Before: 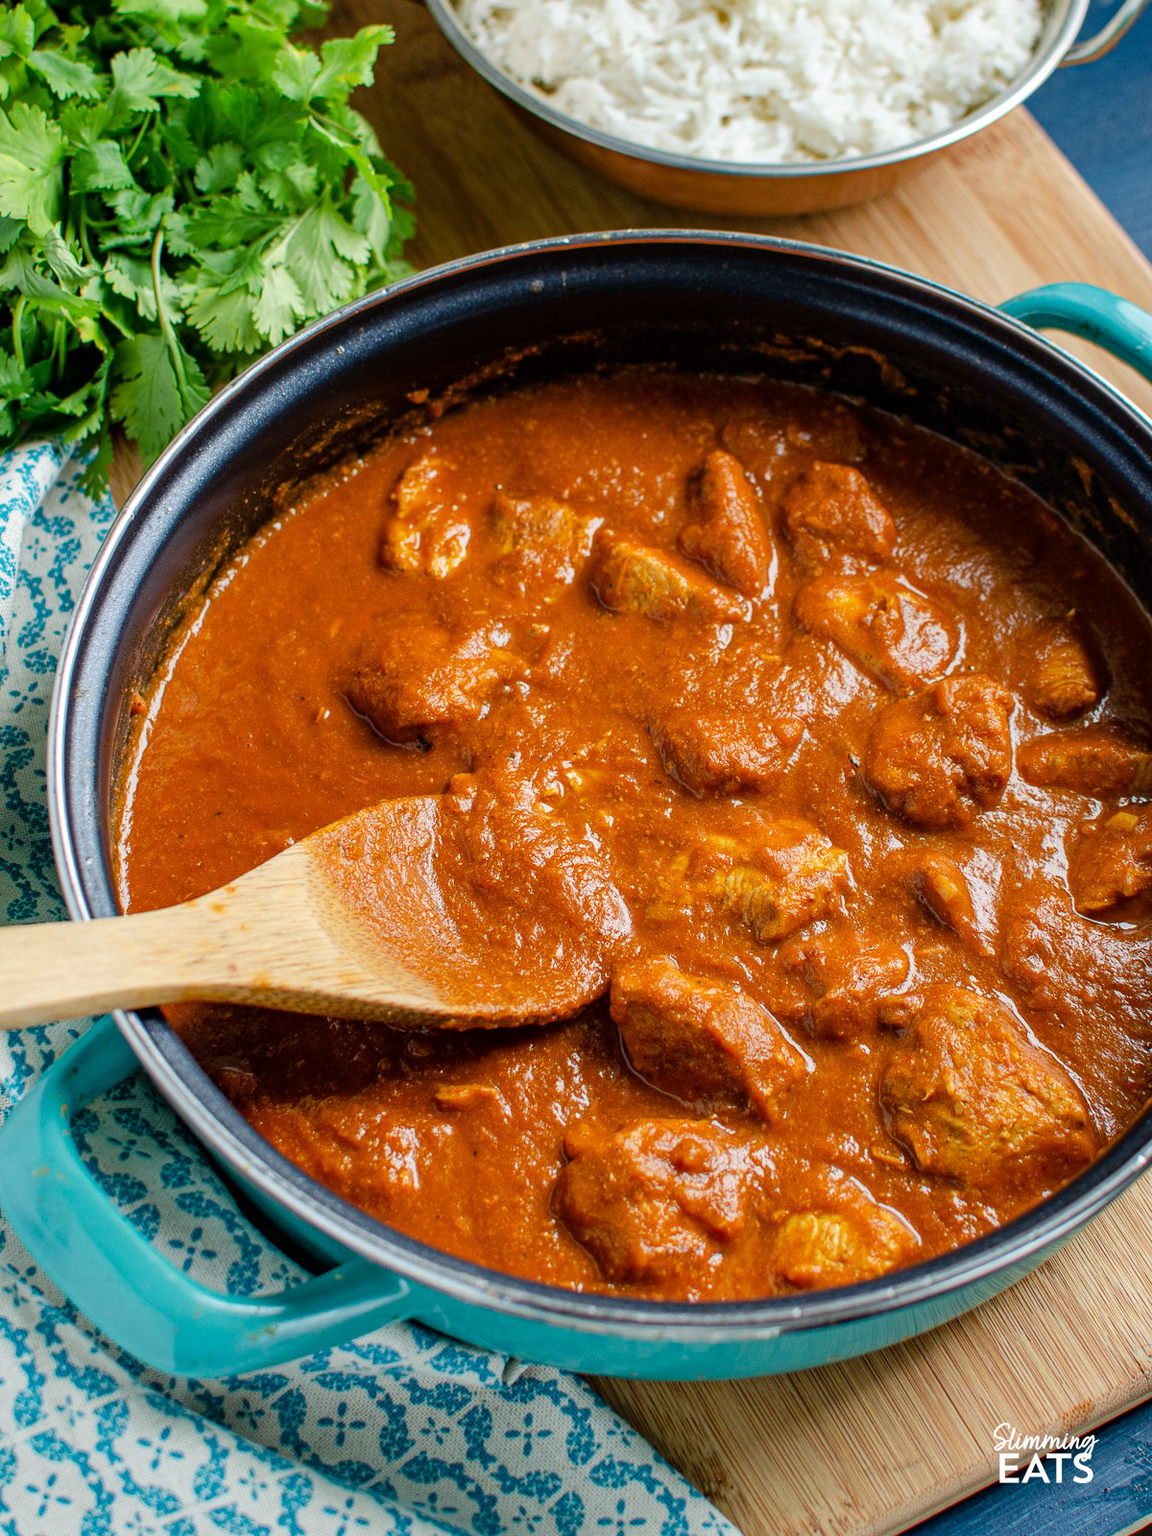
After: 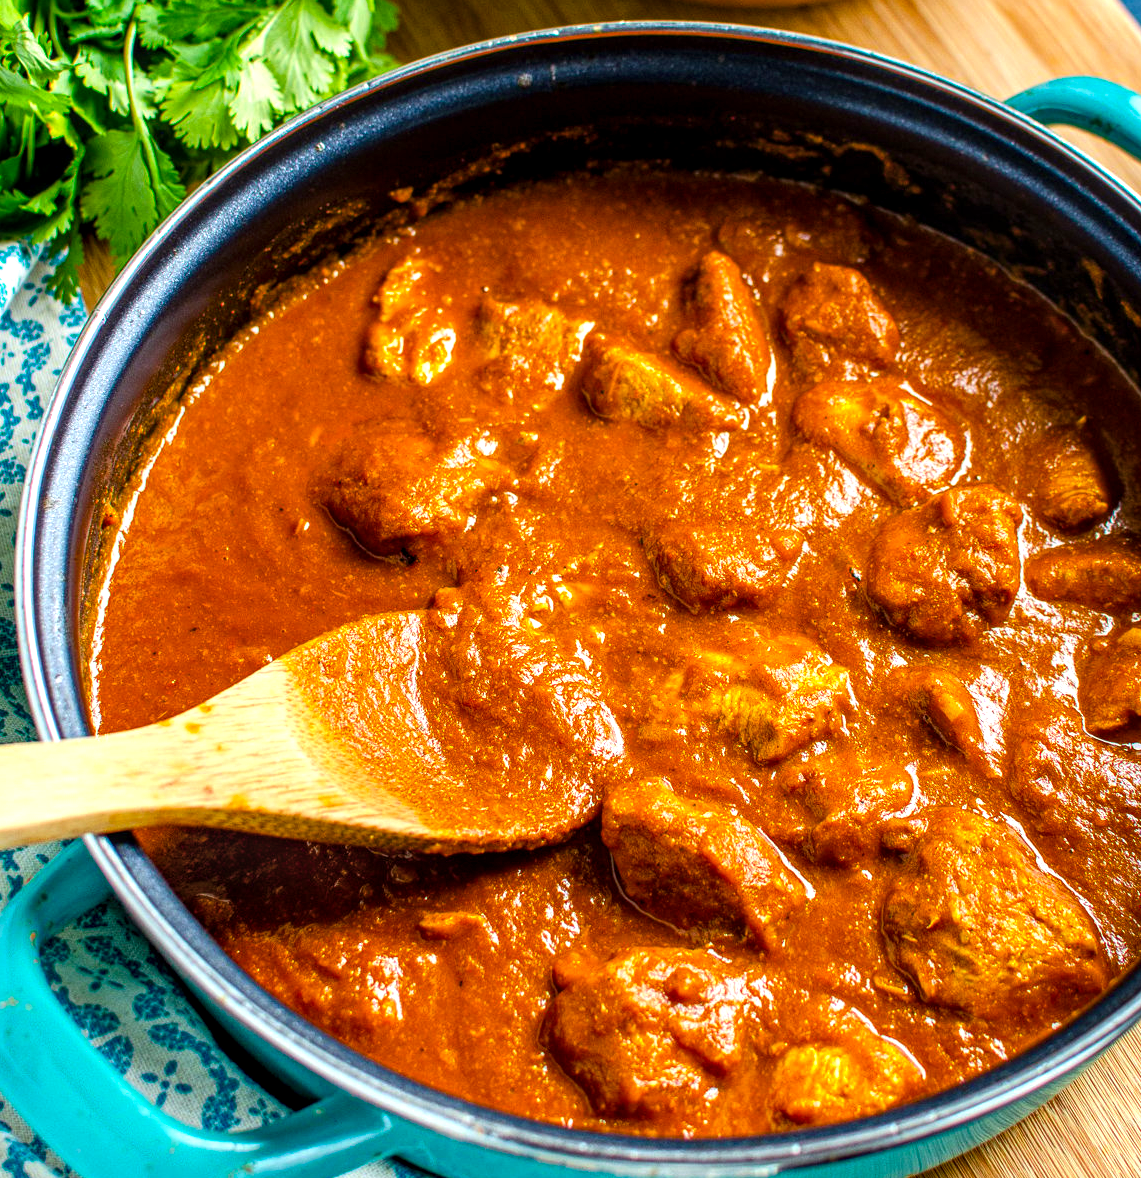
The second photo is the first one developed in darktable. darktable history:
color balance rgb: highlights gain › luminance 14.72%, perceptual saturation grading › global saturation 29.925%, perceptual brilliance grading › global brilliance 11.636%, global vibrance 20%
tone equalizer: -8 EV 0.042 EV, edges refinement/feathering 500, mask exposure compensation -1.57 EV, preserve details no
local contrast: detail 130%
crop and rotate: left 2.852%, top 13.63%, right 2.062%, bottom 12.712%
